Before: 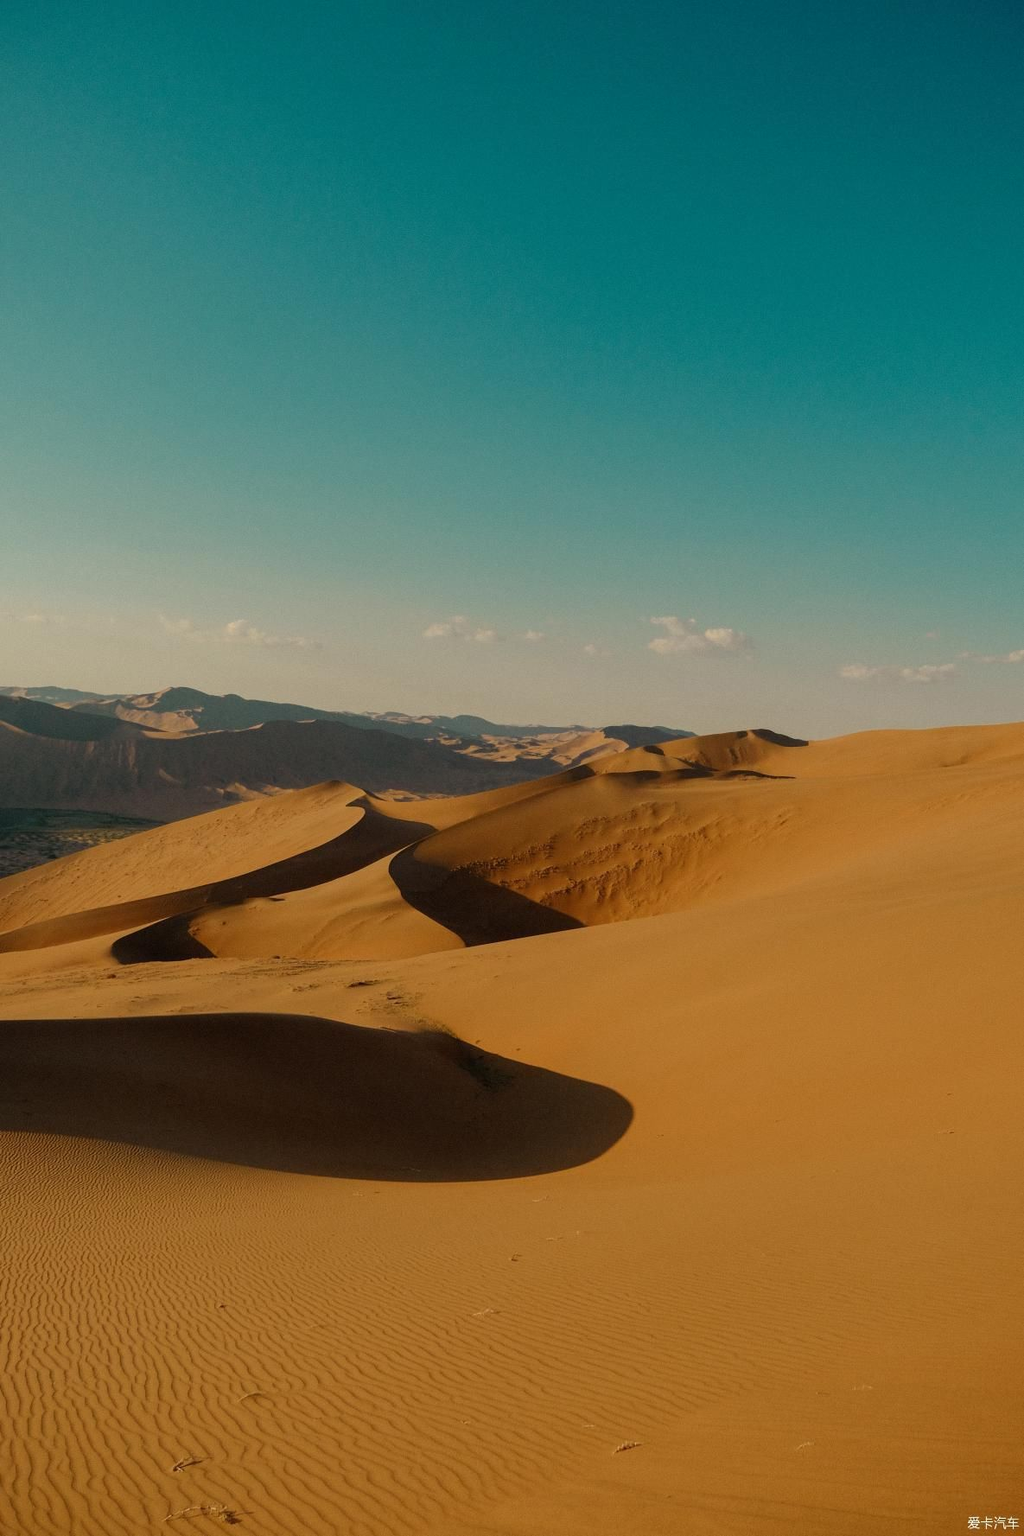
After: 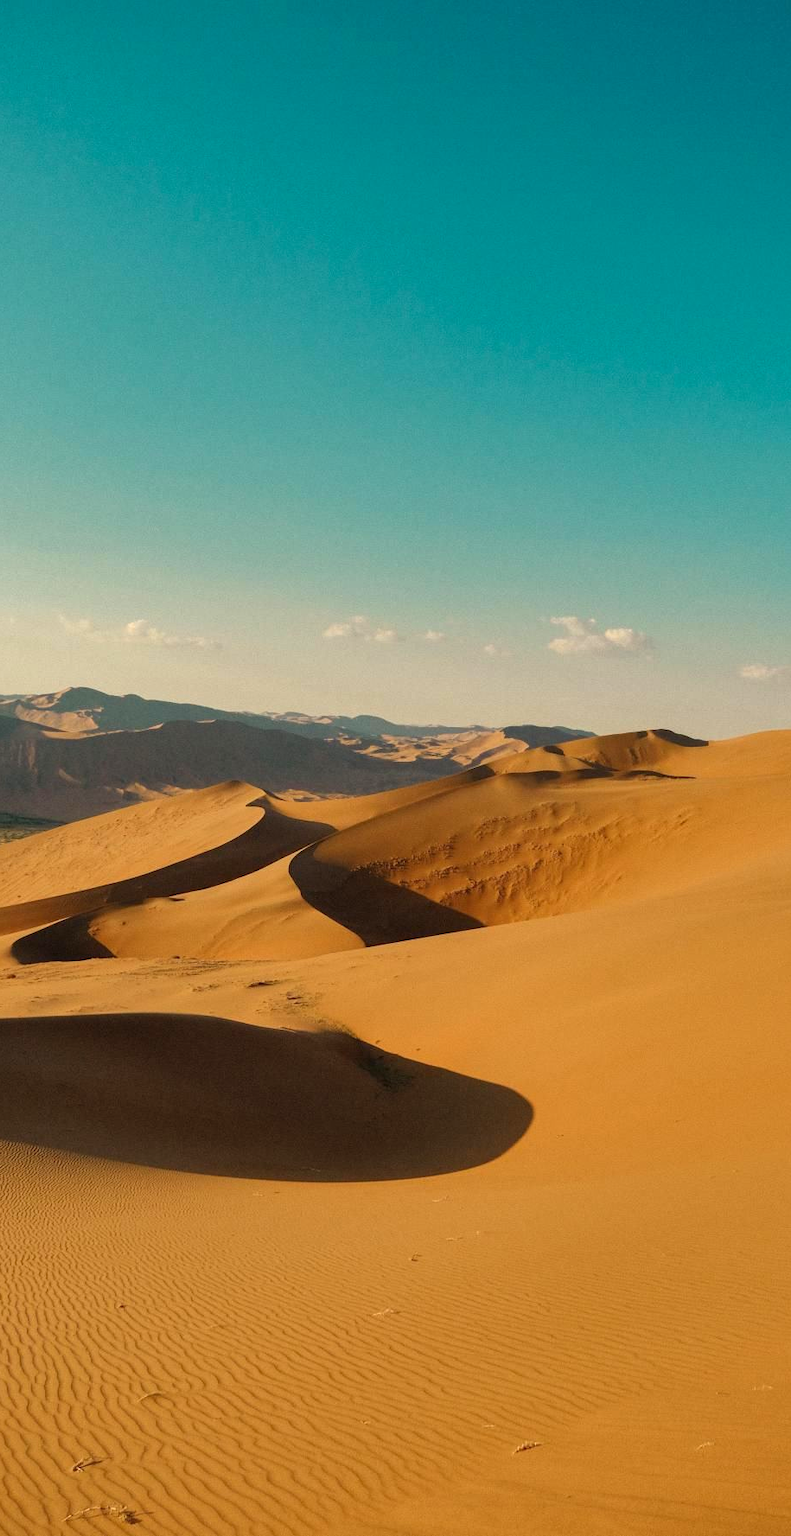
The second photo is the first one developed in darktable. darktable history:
exposure: black level correction 0, exposure 0.696 EV, compensate highlight preservation false
shadows and highlights: low approximation 0.01, soften with gaussian
velvia: strength 6.18%
crop: left 9.861%, right 12.781%
